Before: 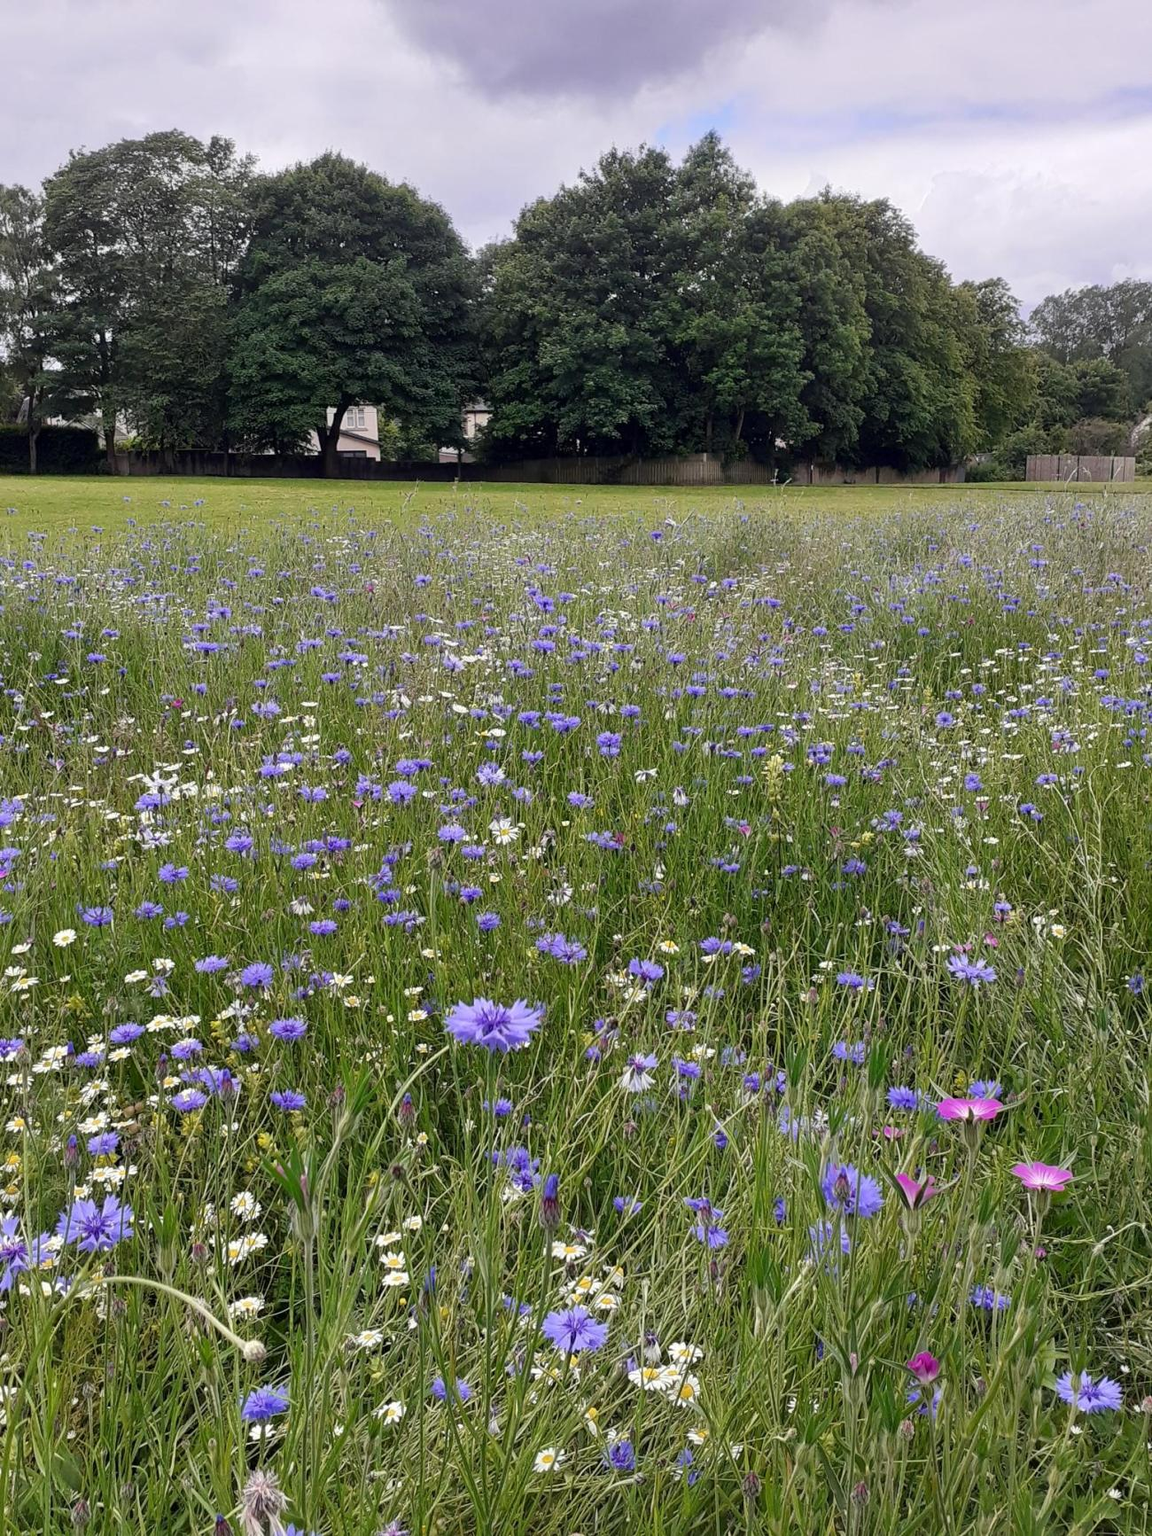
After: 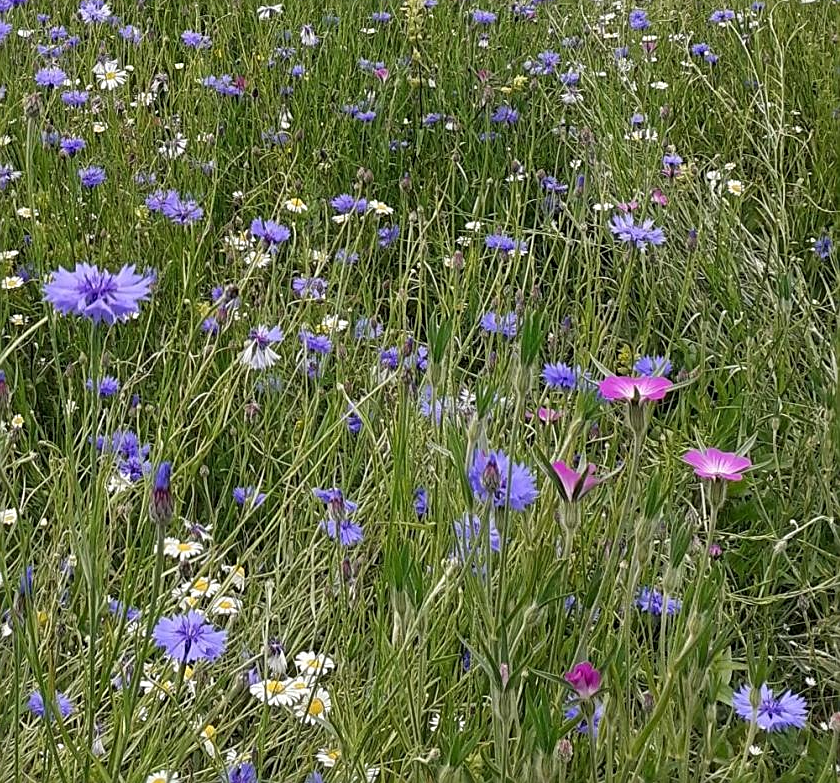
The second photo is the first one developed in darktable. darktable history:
crop and rotate: left 35.367%, top 49.902%, bottom 4.884%
sharpen: on, module defaults
